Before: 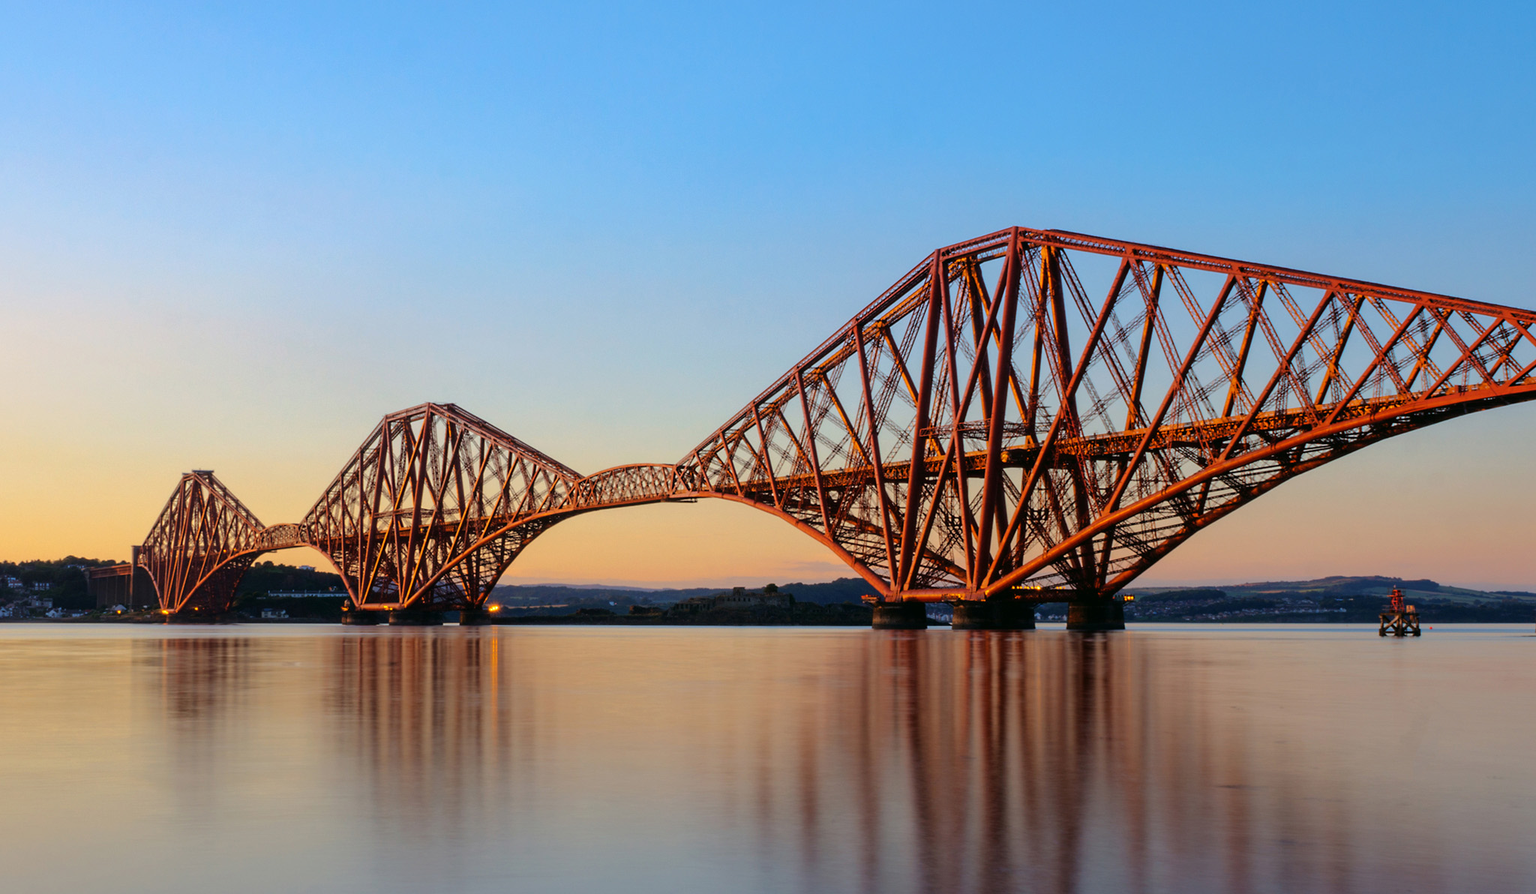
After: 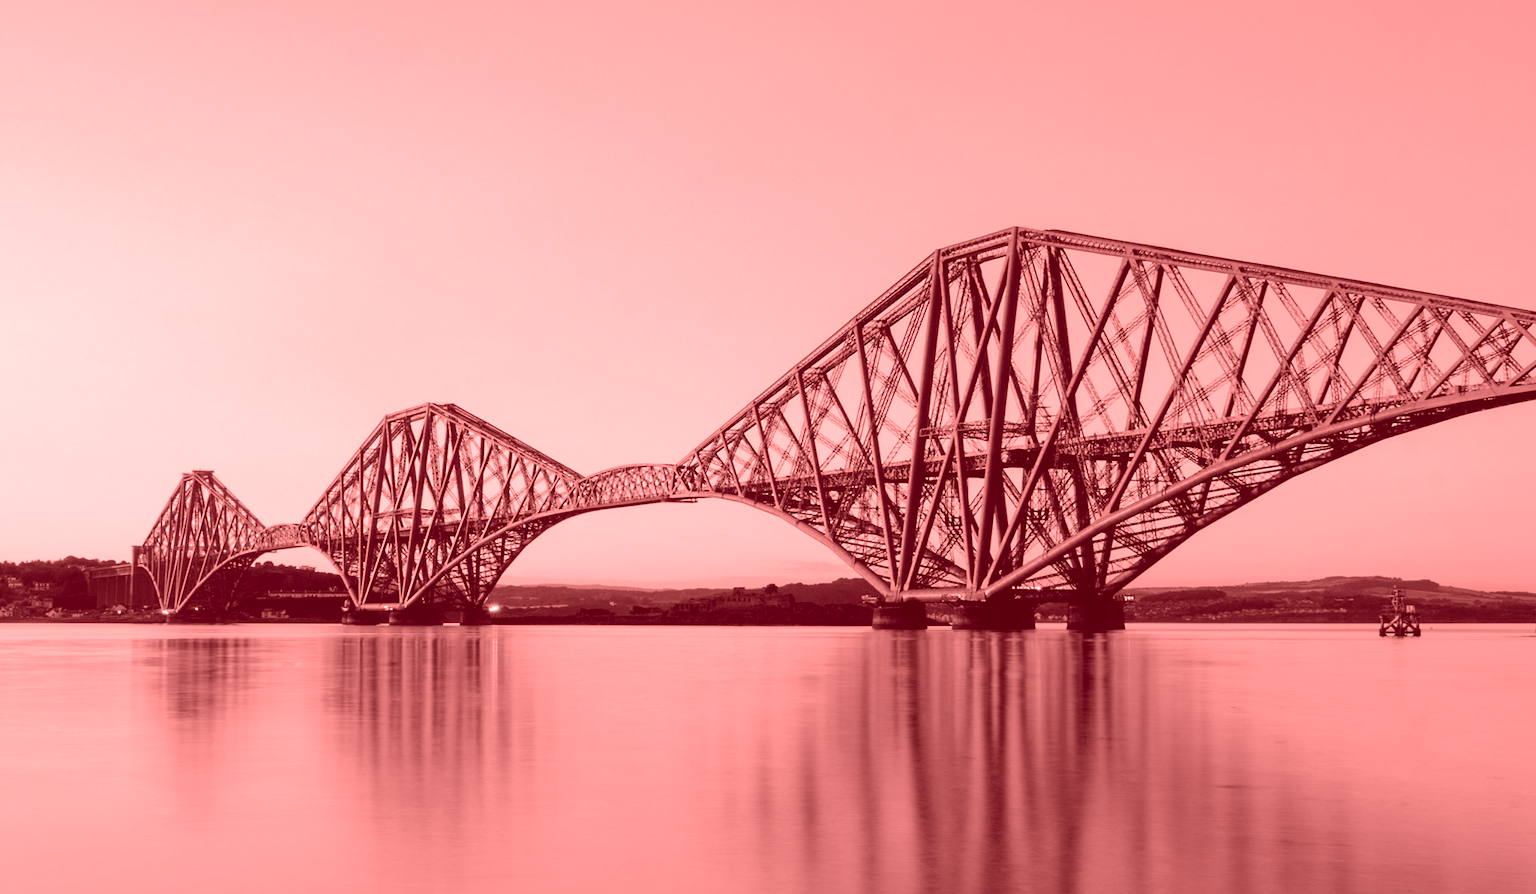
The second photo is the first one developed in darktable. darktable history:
colorize: saturation 60%, source mix 100%
base curve: preserve colors none
